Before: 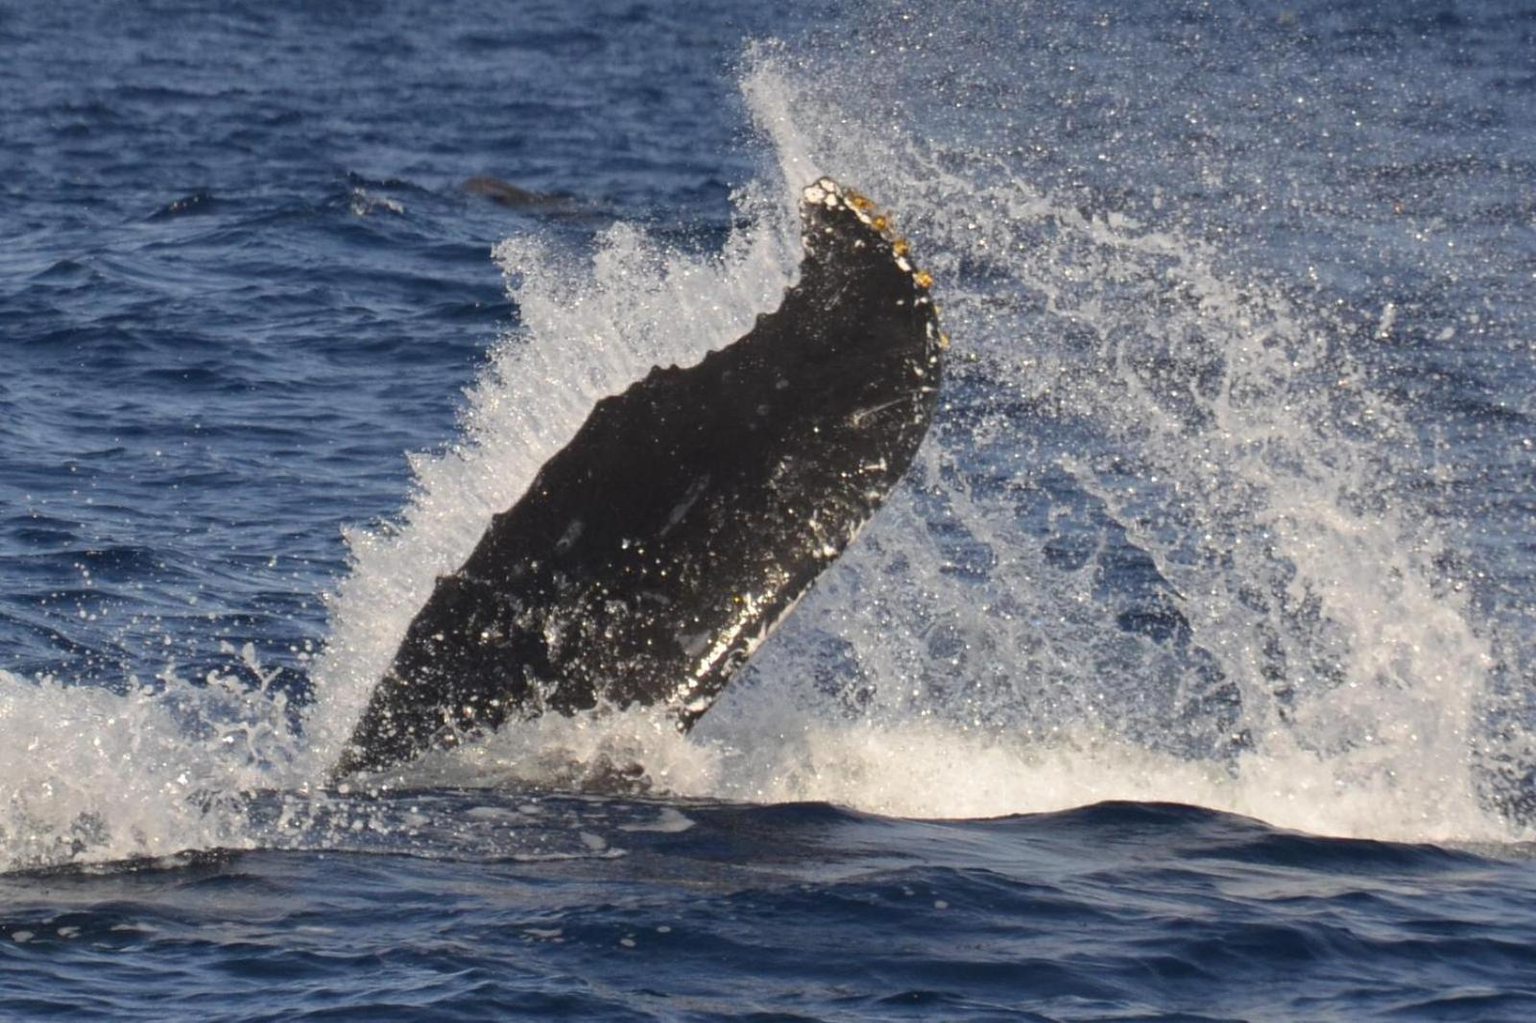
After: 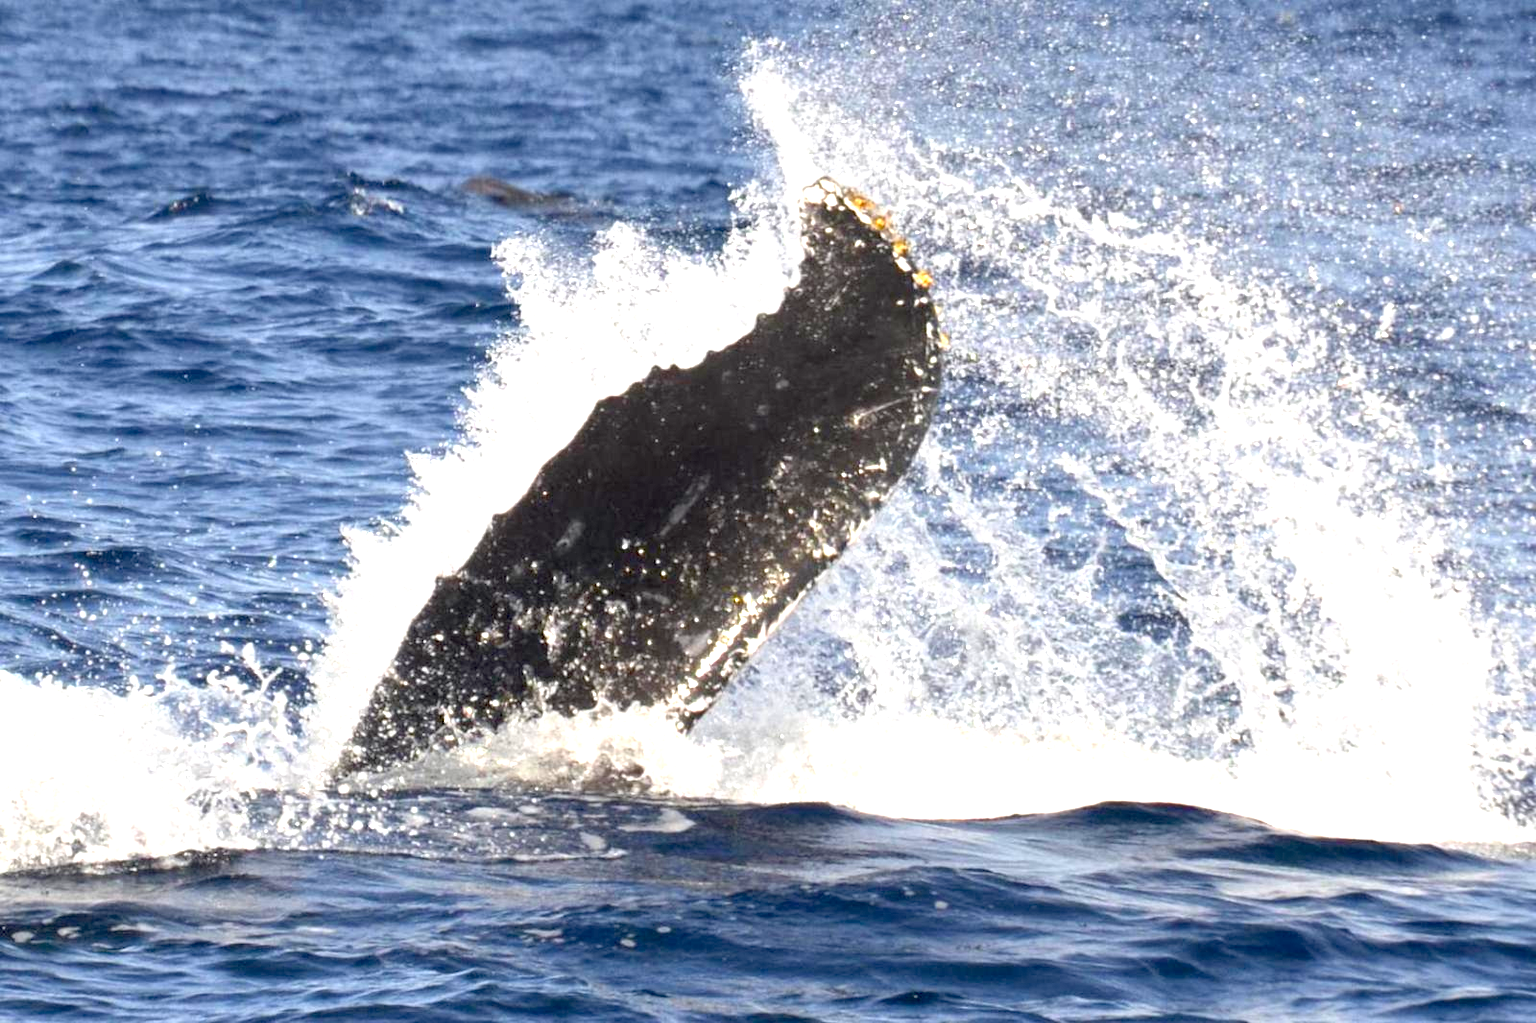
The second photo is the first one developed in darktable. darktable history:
exposure: black level correction 0.009, exposure 1.434 EV, compensate highlight preservation false
